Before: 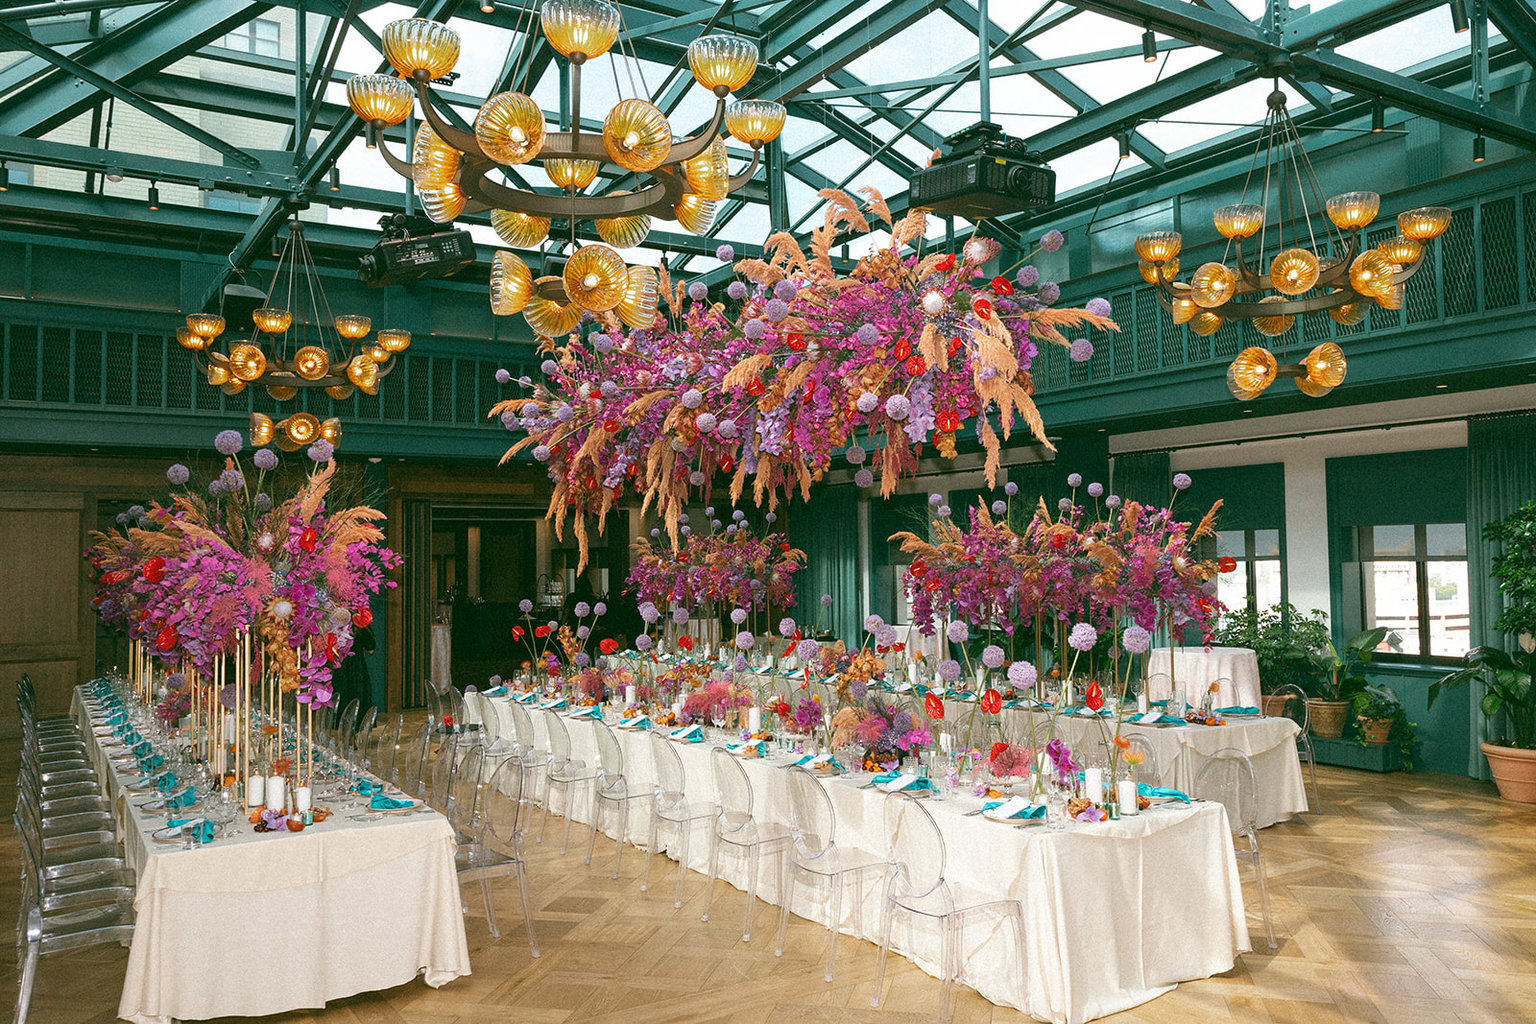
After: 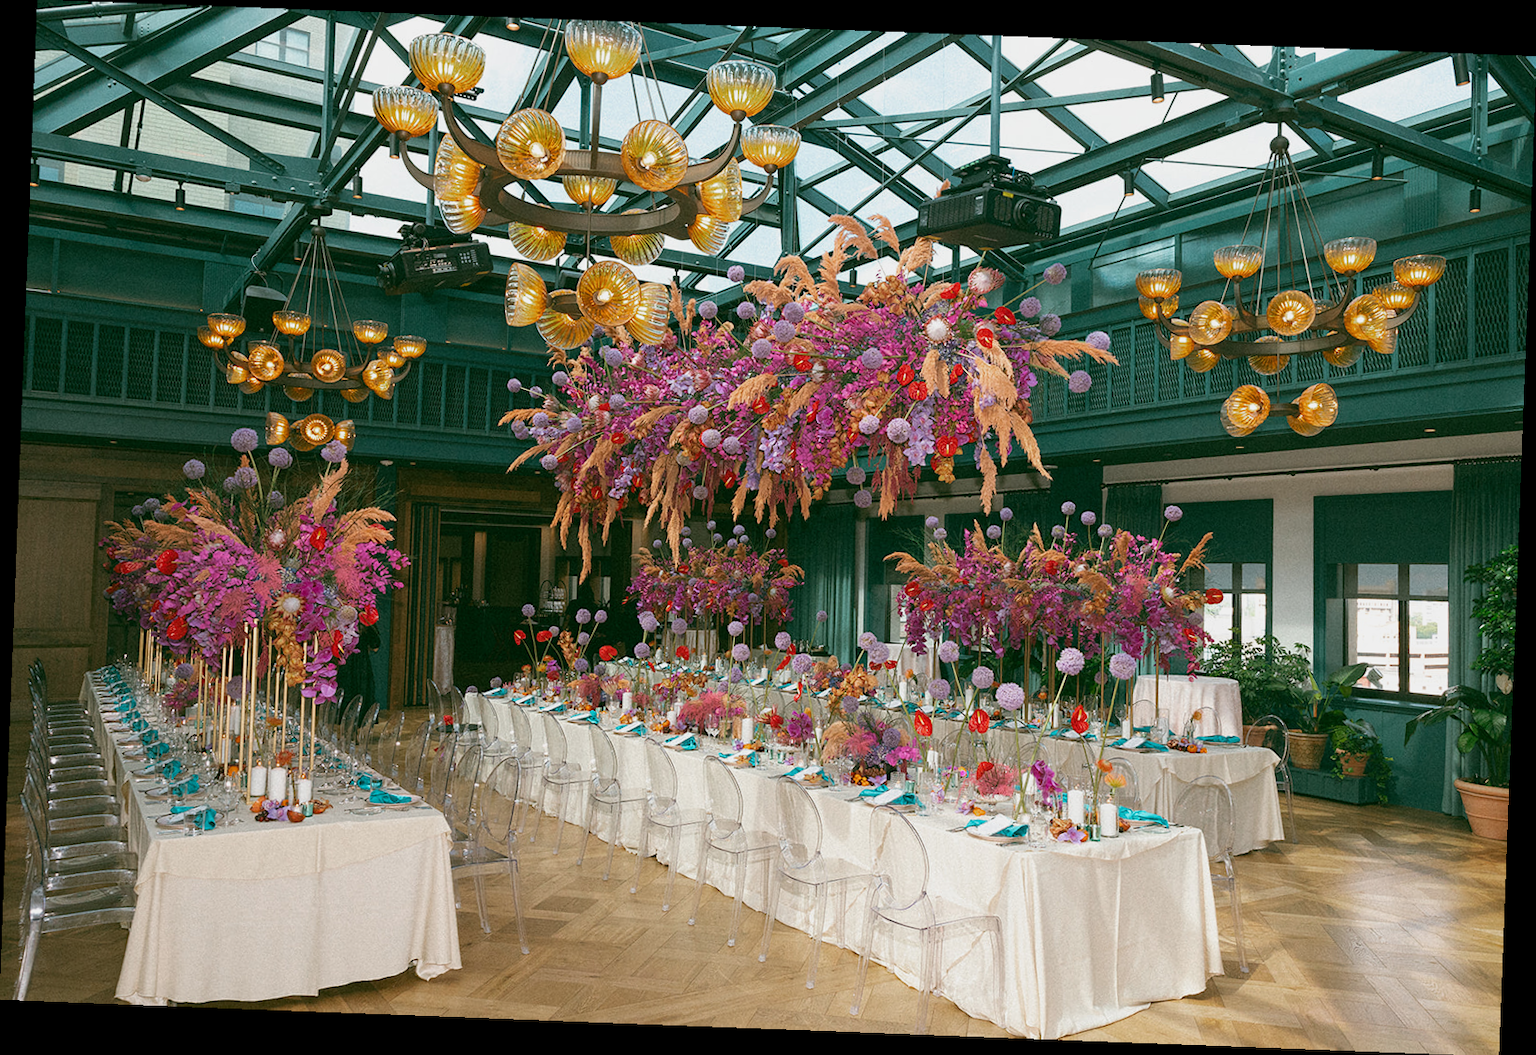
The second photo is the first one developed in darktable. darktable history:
exposure: exposure -0.21 EV, compensate highlight preservation false
rotate and perspective: rotation 2.17°, automatic cropping off
